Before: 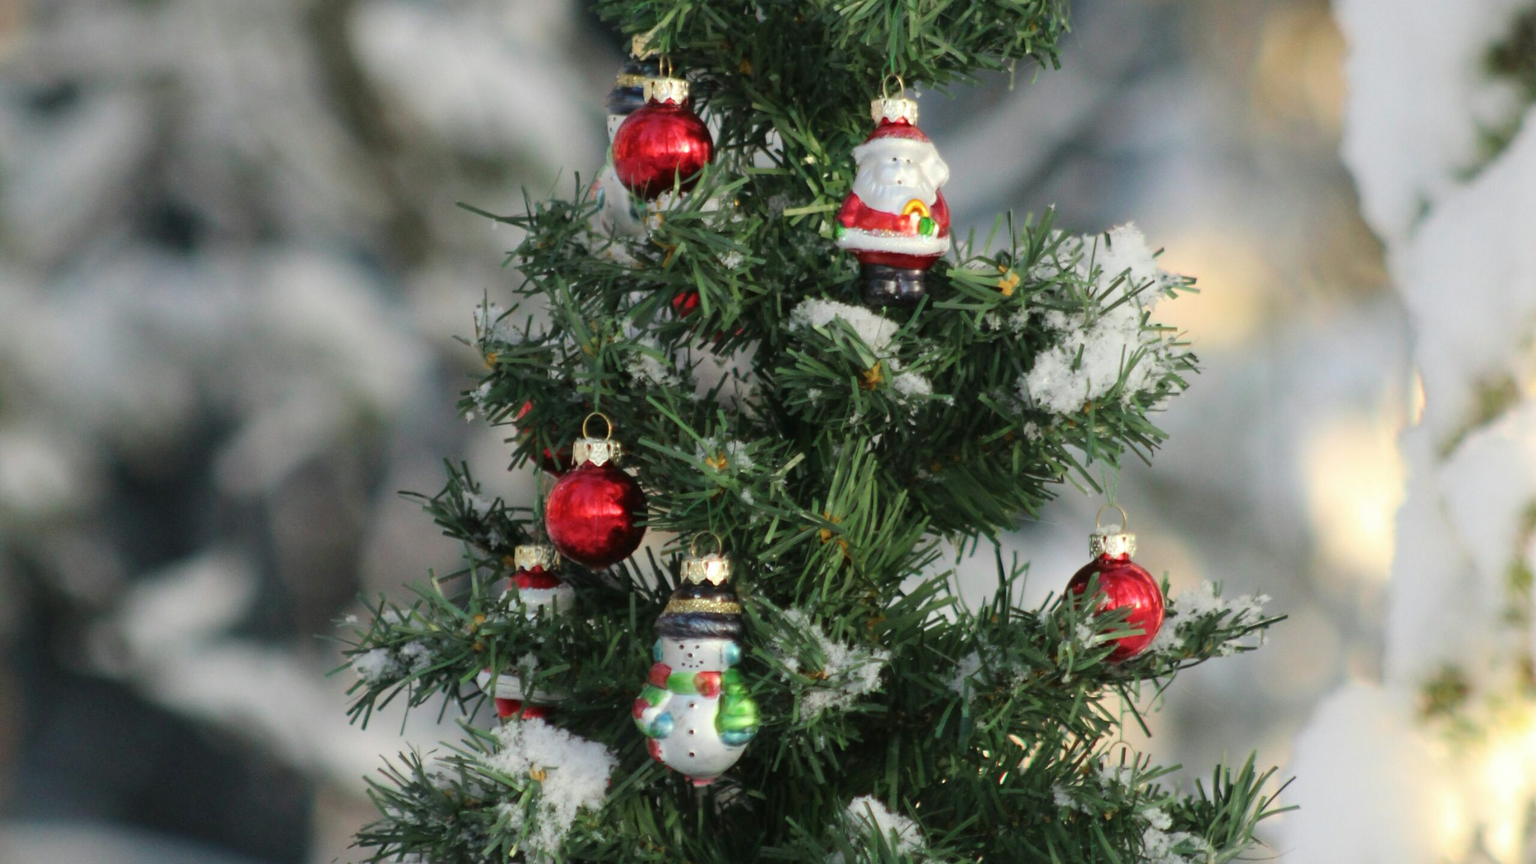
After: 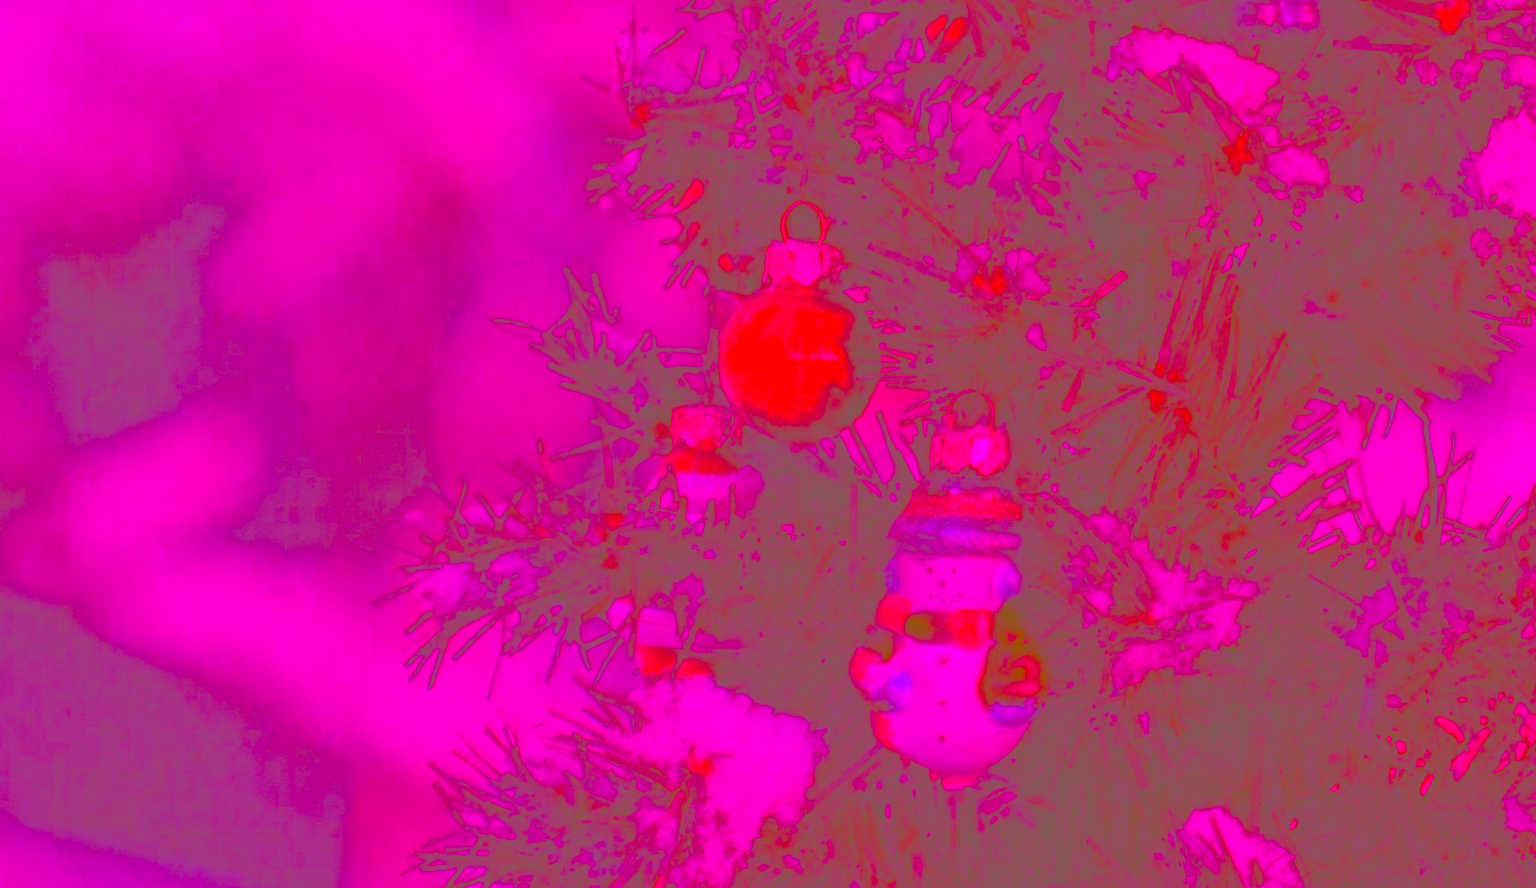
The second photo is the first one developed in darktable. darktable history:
color correction: highlights a* 14.93, highlights b* 32.02
contrast brightness saturation: contrast -0.987, brightness -0.163, saturation 0.748
shadows and highlights: shadows 59.75, highlights color adjustment 73.72%, soften with gaussian
color calibration: output R [0.948, 0.091, -0.04, 0], output G [-0.3, 1.384, -0.085, 0], output B [-0.108, 0.061, 1.08, 0], illuminant custom, x 0.261, y 0.52, temperature 7010.99 K
crop and rotate: angle -1.16°, left 3.82%, top 31.806%, right 29.869%
